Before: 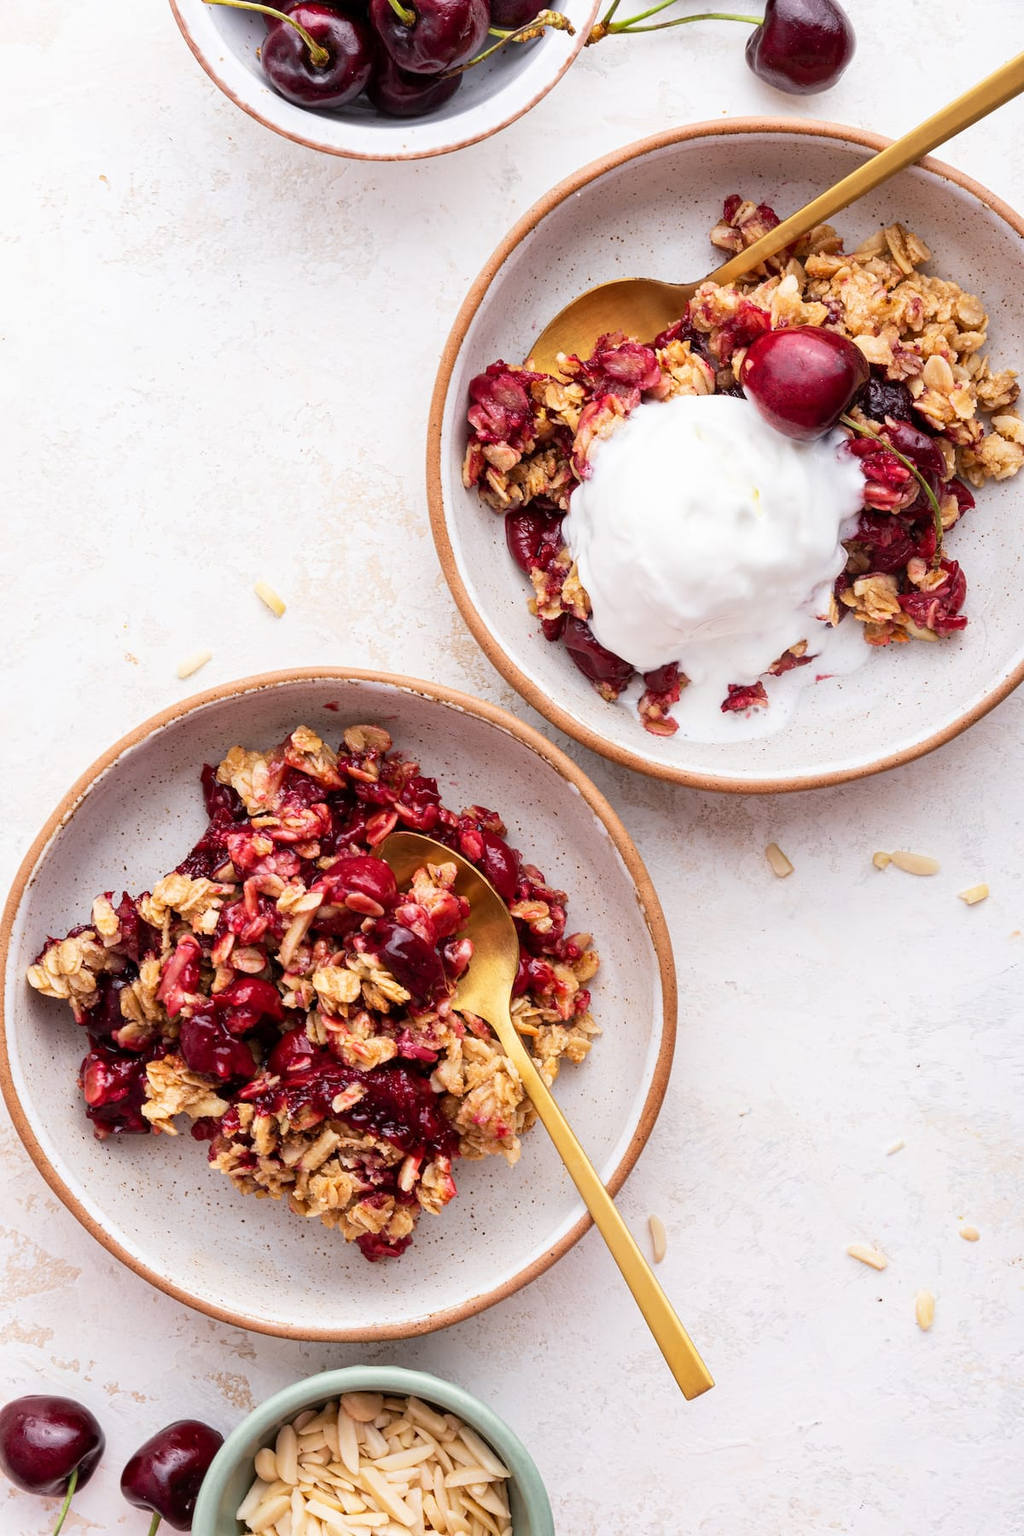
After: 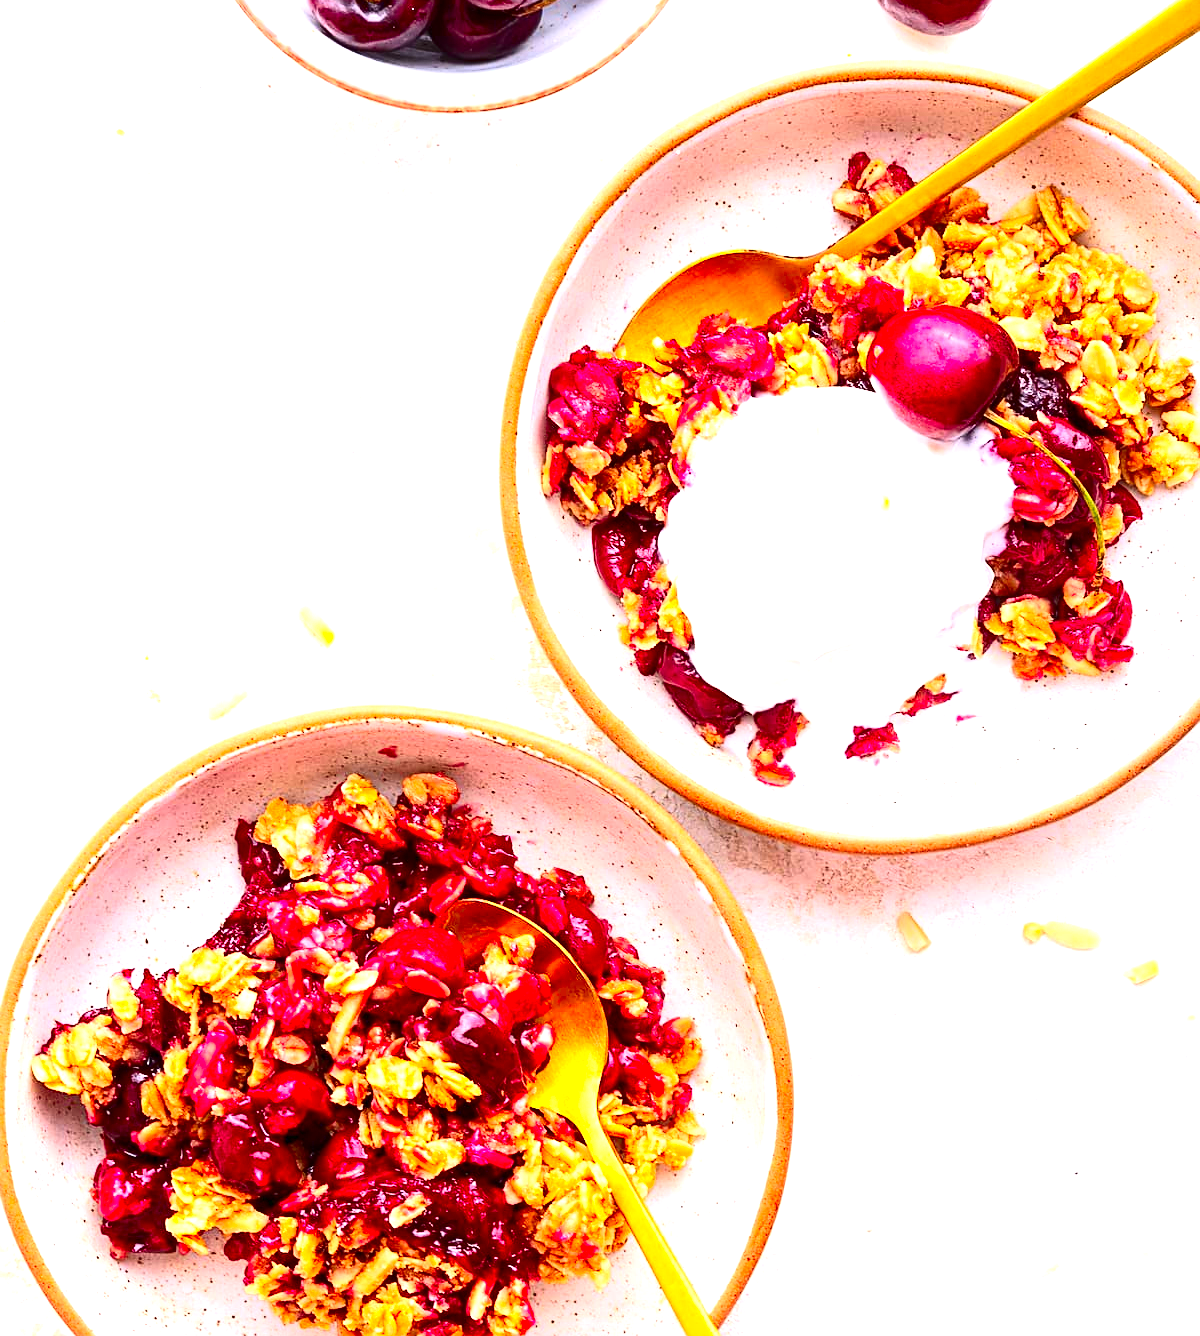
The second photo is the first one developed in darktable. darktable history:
crop: top 4.228%, bottom 21.495%
exposure: black level correction 0, exposure 1.2 EV, compensate highlight preservation false
contrast brightness saturation: contrast 0.261, brightness 0.023, saturation 0.89
sharpen: on, module defaults
